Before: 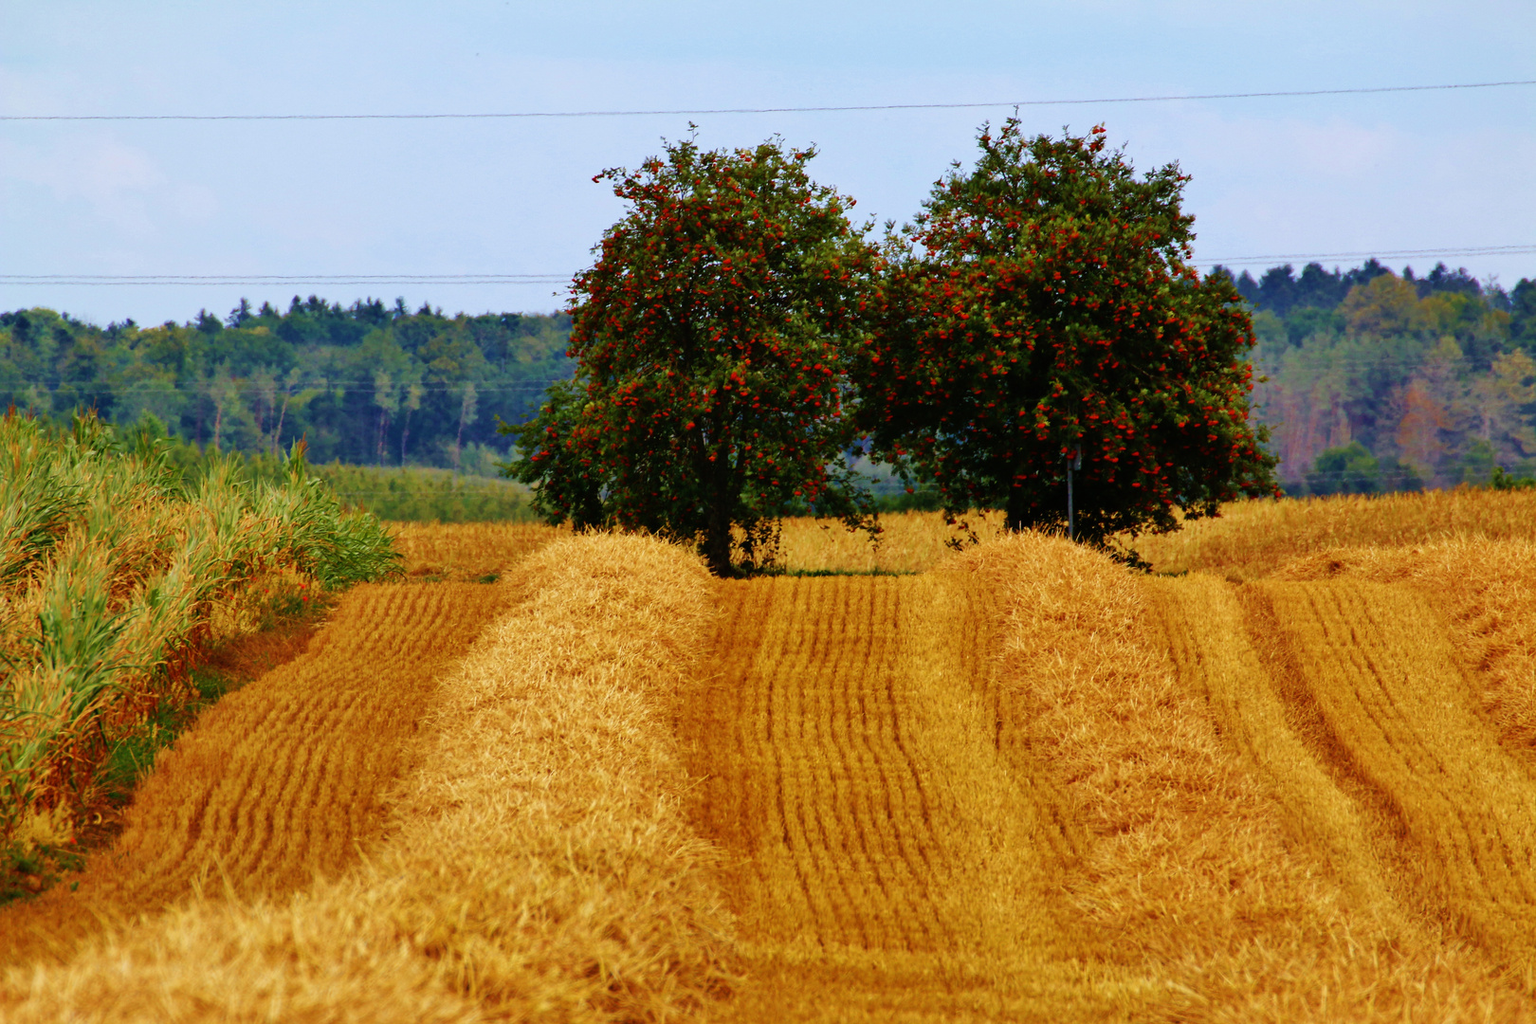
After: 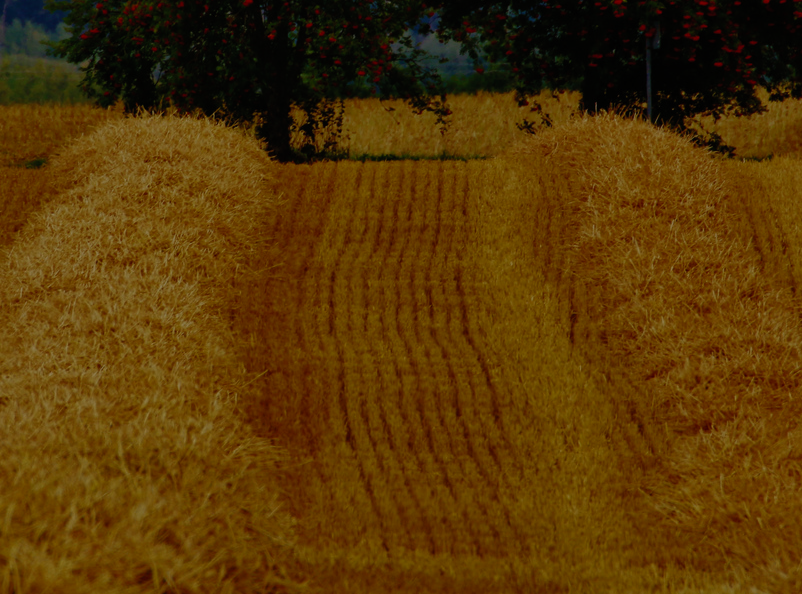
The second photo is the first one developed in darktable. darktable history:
crop: left 29.65%, top 41.395%, right 20.834%, bottom 3.515%
exposure: exposure -2.4 EV, compensate highlight preservation false
contrast brightness saturation: contrast 0.203, brightness 0.161, saturation 0.219
